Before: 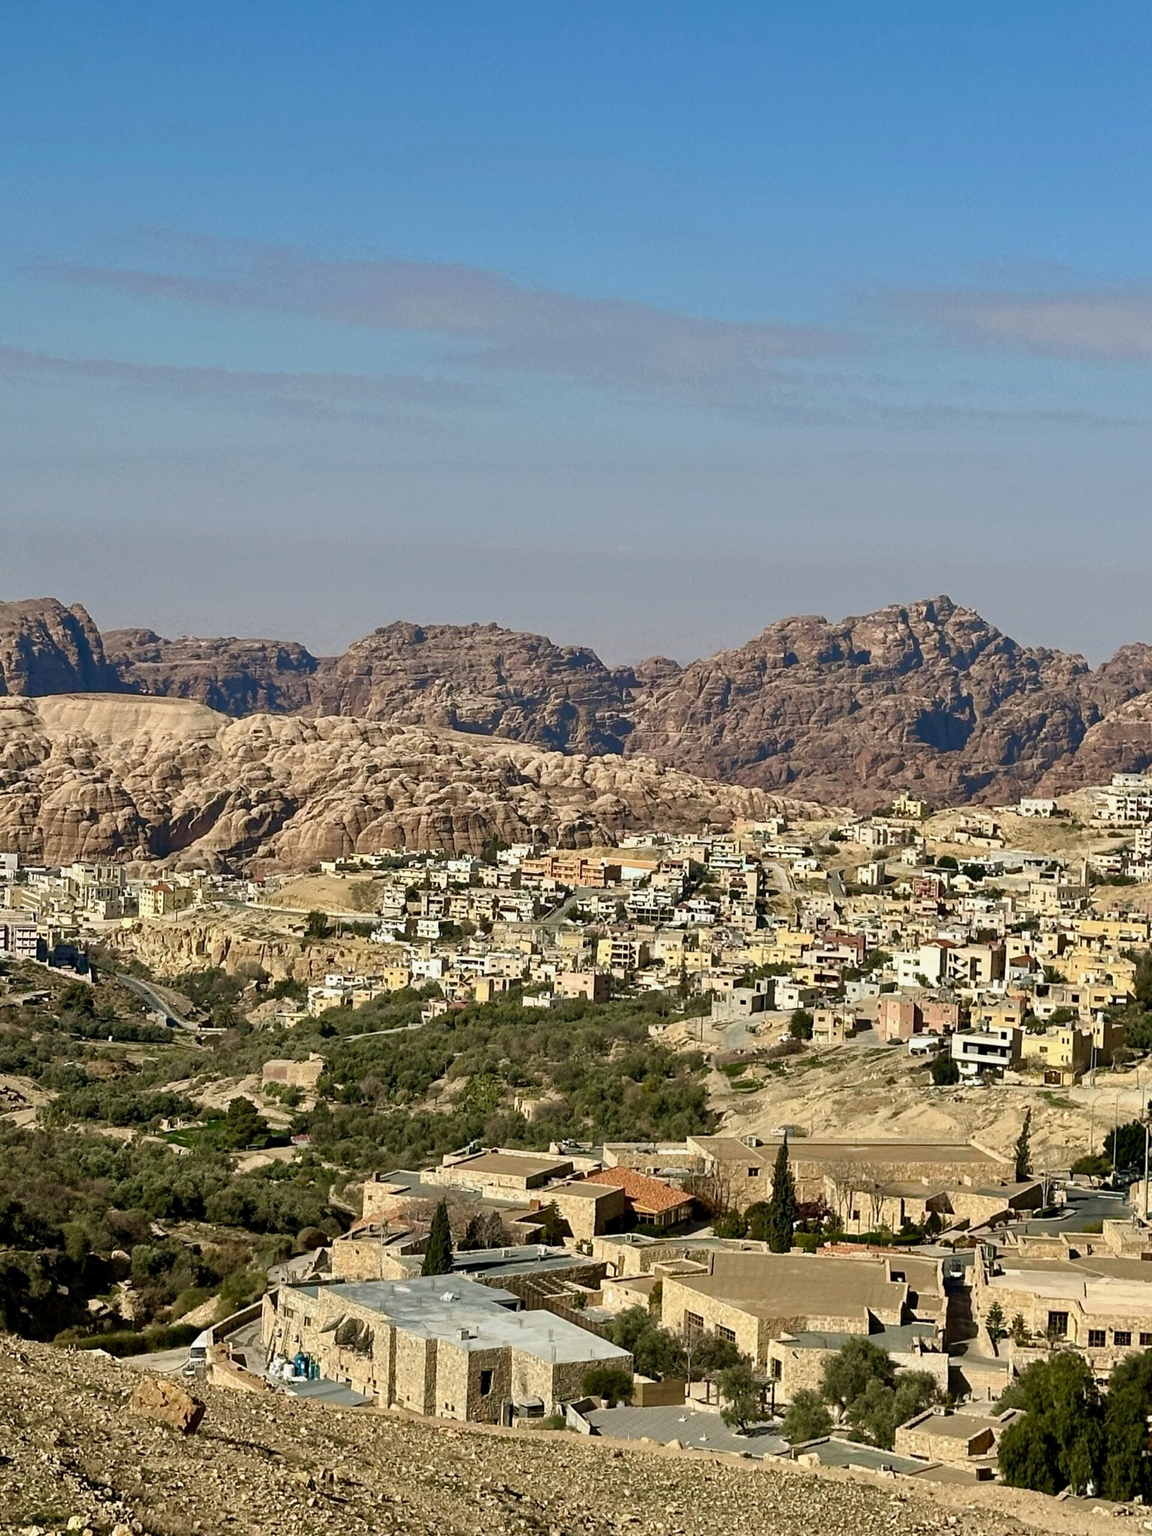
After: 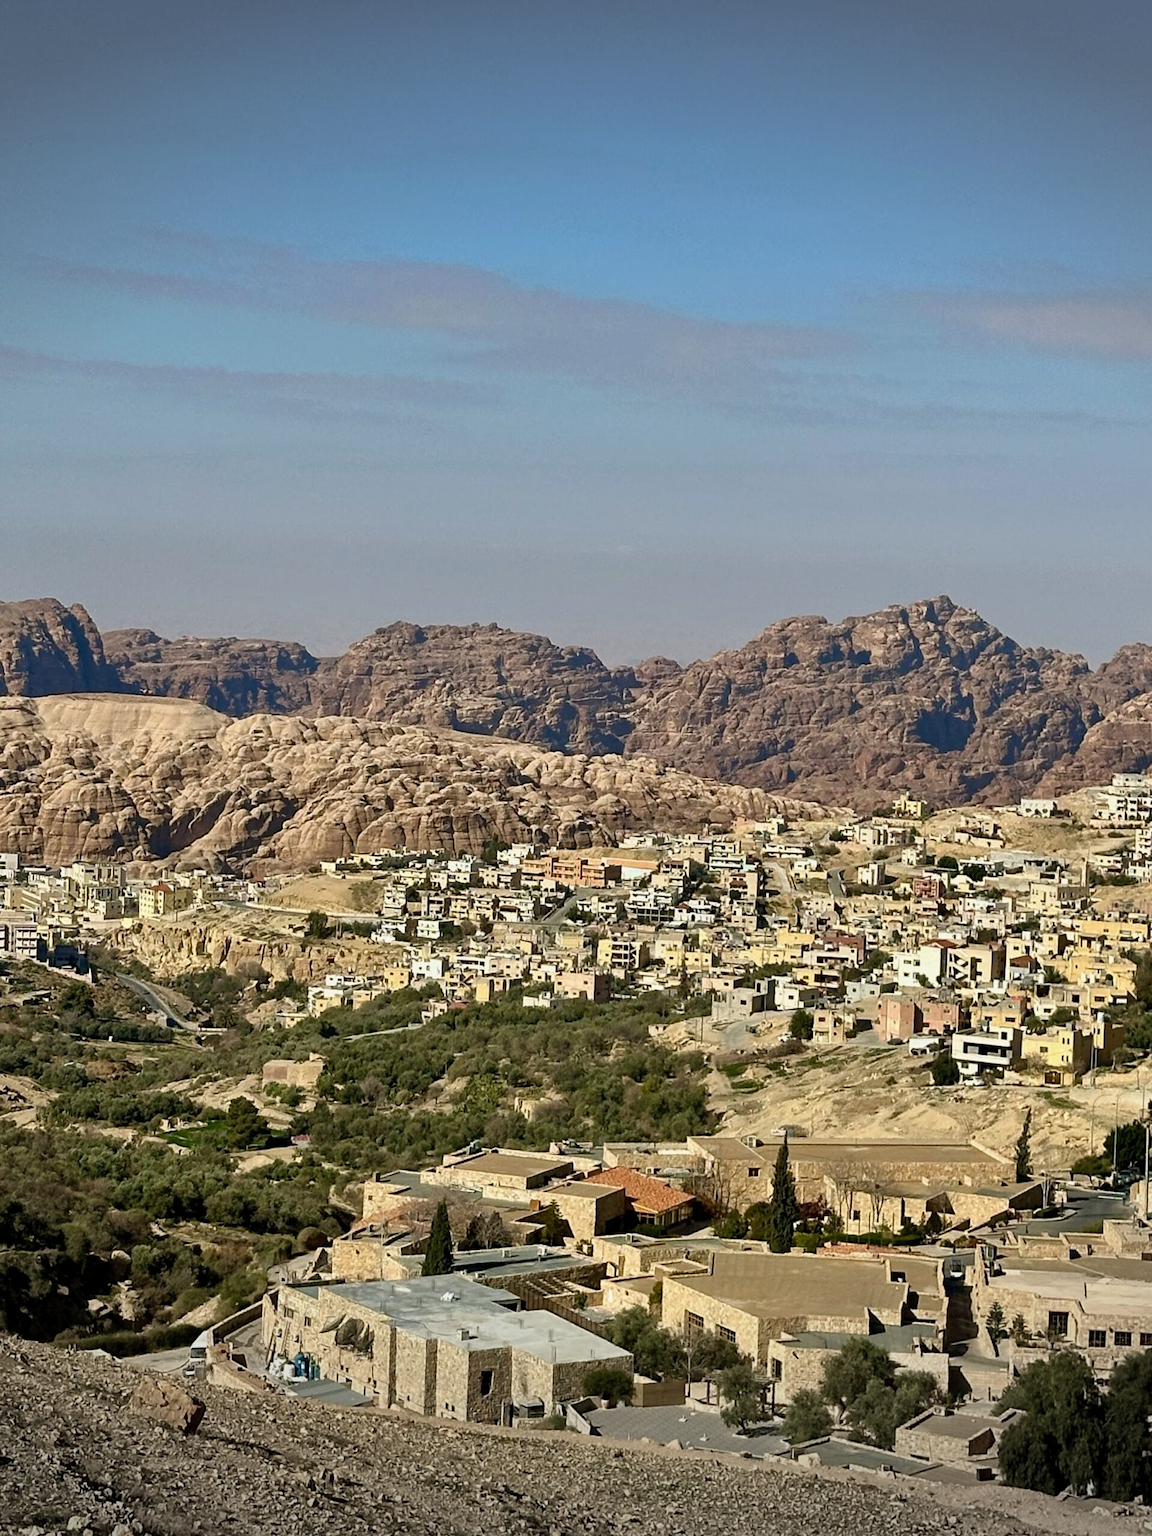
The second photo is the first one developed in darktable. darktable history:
vignetting: fall-off start 99.73%, width/height ratio 1.308, unbound false
